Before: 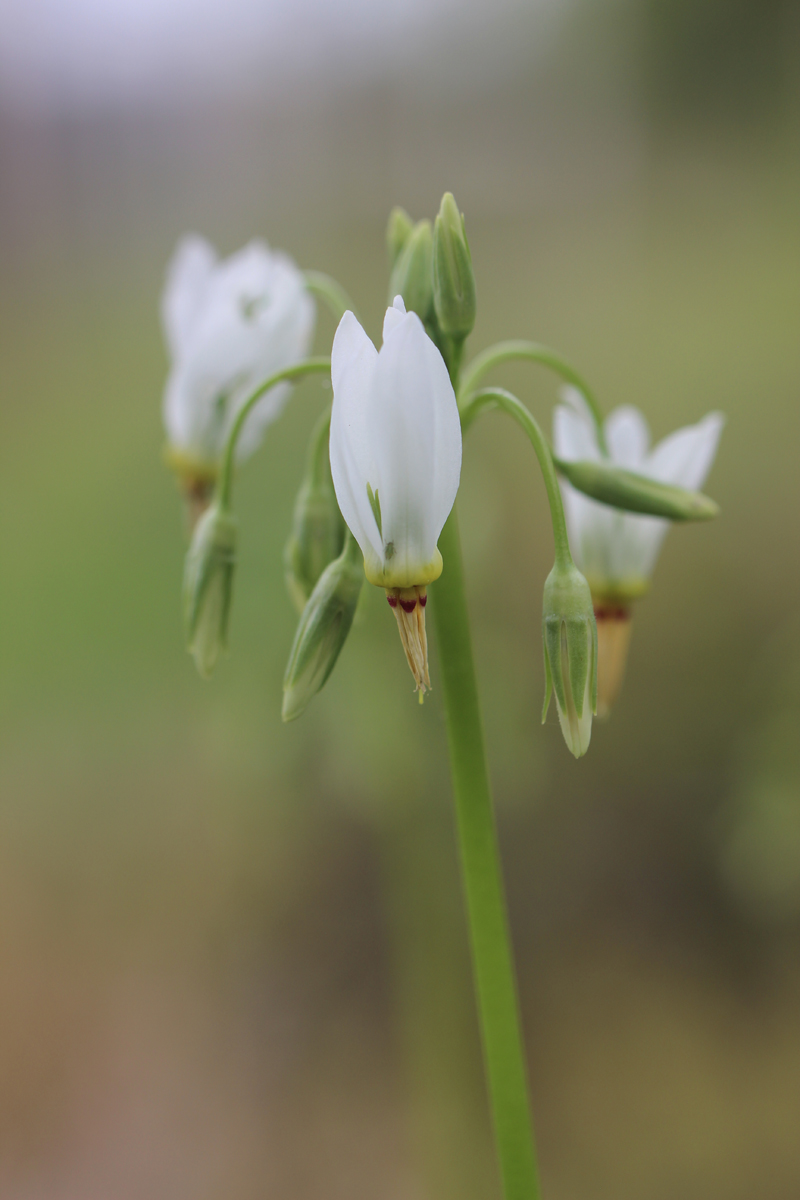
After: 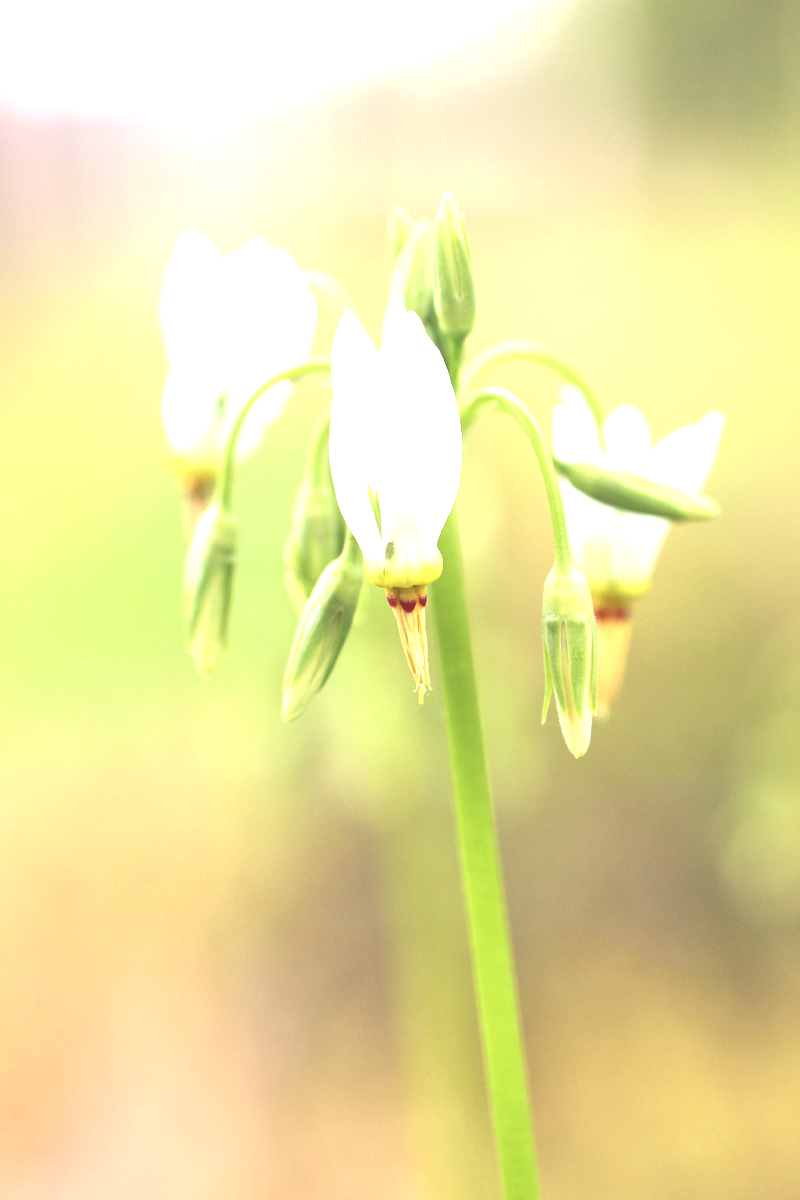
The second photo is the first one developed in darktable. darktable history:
white balance: red 1.045, blue 0.932
exposure: black level correction 0, exposure 2.088 EV, compensate exposure bias true, compensate highlight preservation false
tone equalizer: -7 EV 0.15 EV, -6 EV 0.6 EV, -5 EV 1.15 EV, -4 EV 1.33 EV, -3 EV 1.15 EV, -2 EV 0.6 EV, -1 EV 0.15 EV, mask exposure compensation -0.5 EV
